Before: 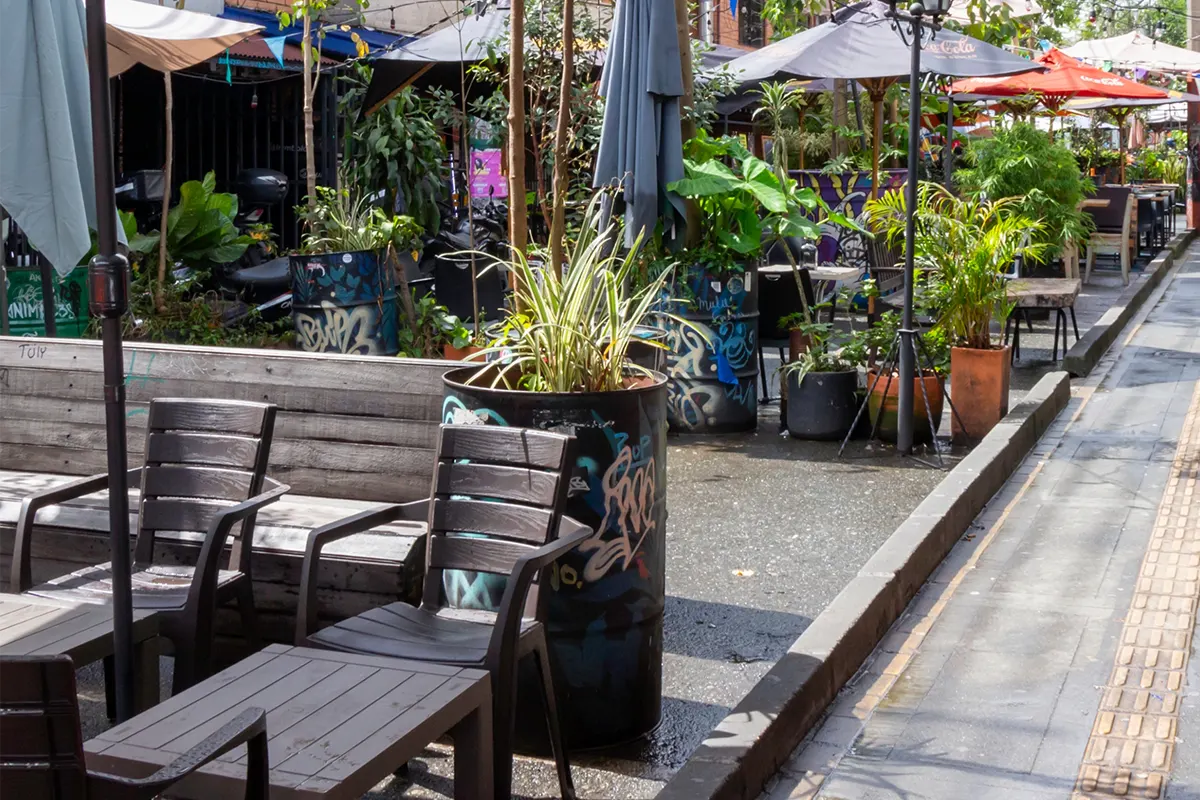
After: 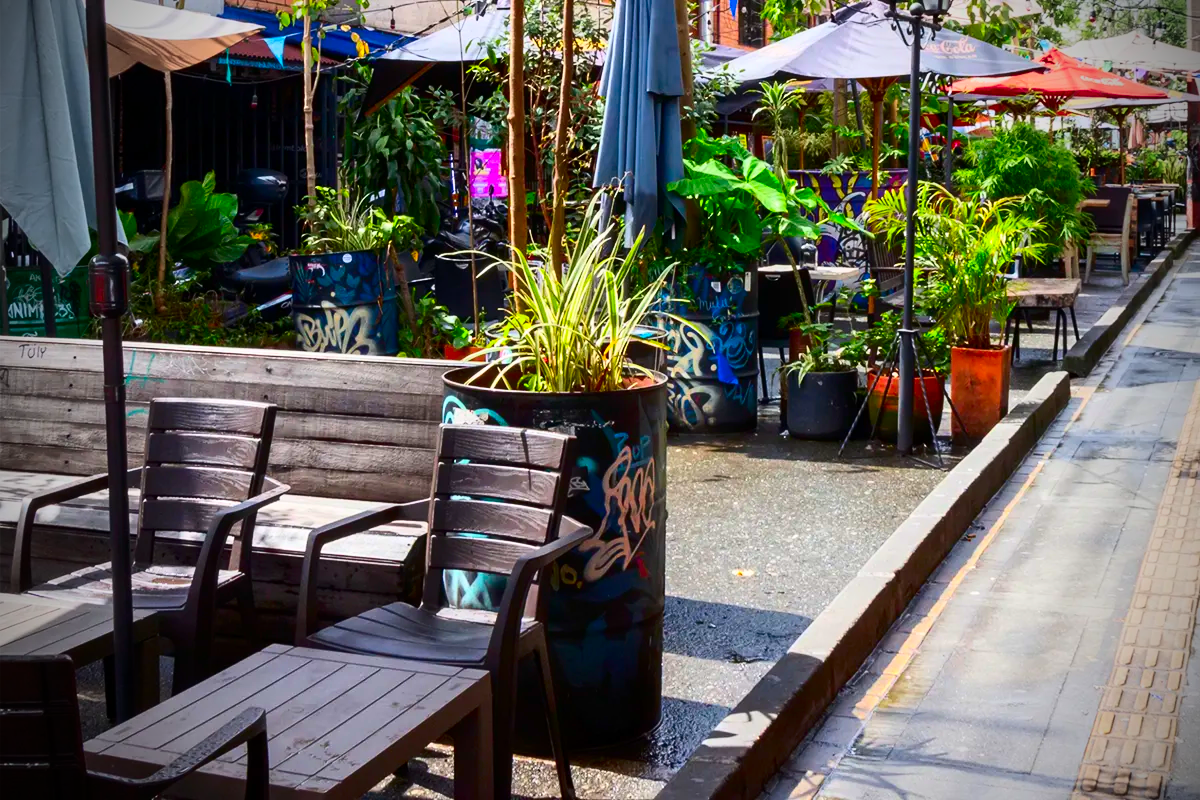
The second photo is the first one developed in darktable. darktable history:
vignetting: fall-off start 71.36%, brightness -0.855
contrast brightness saturation: contrast 0.256, brightness 0.01, saturation 0.881
